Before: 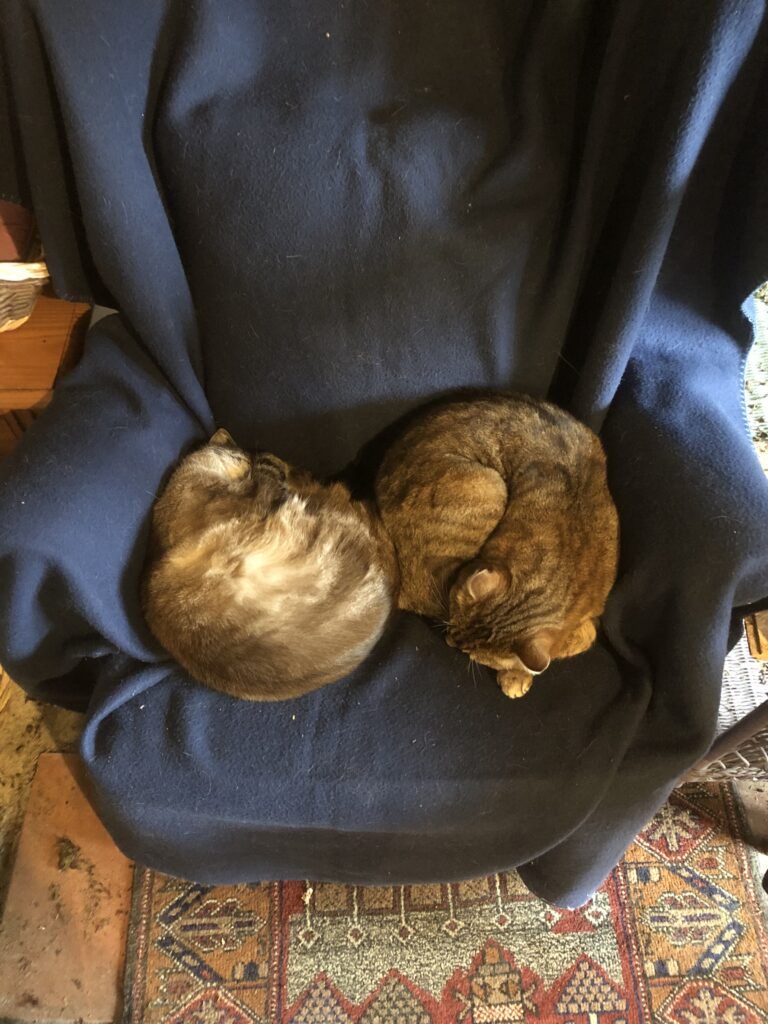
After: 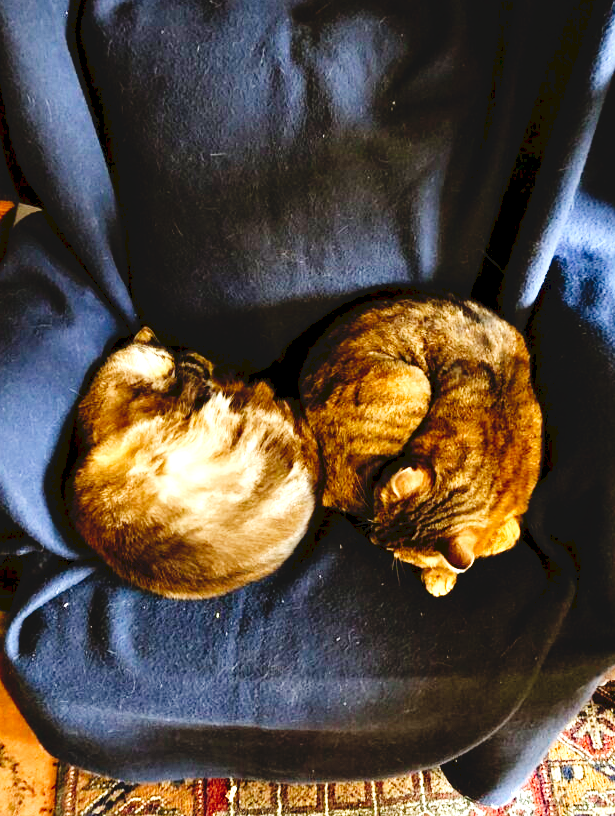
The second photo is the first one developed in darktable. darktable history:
crop and rotate: left 9.961%, top 10.005%, right 9.933%, bottom 10.229%
exposure: black level correction 0, exposure 0.498 EV, compensate exposure bias true, compensate highlight preservation false
contrast equalizer: octaves 7, y [[0.6 ×6], [0.55 ×6], [0 ×6], [0 ×6], [0 ×6]]
tone curve: curves: ch0 [(0, 0) (0.003, 0.068) (0.011, 0.068) (0.025, 0.068) (0.044, 0.068) (0.069, 0.072) (0.1, 0.072) (0.136, 0.077) (0.177, 0.095) (0.224, 0.126) (0.277, 0.2) (0.335, 0.3) (0.399, 0.407) (0.468, 0.52) (0.543, 0.624) (0.623, 0.721) (0.709, 0.811) (0.801, 0.88) (0.898, 0.942) (1, 1)], preserve colors none
